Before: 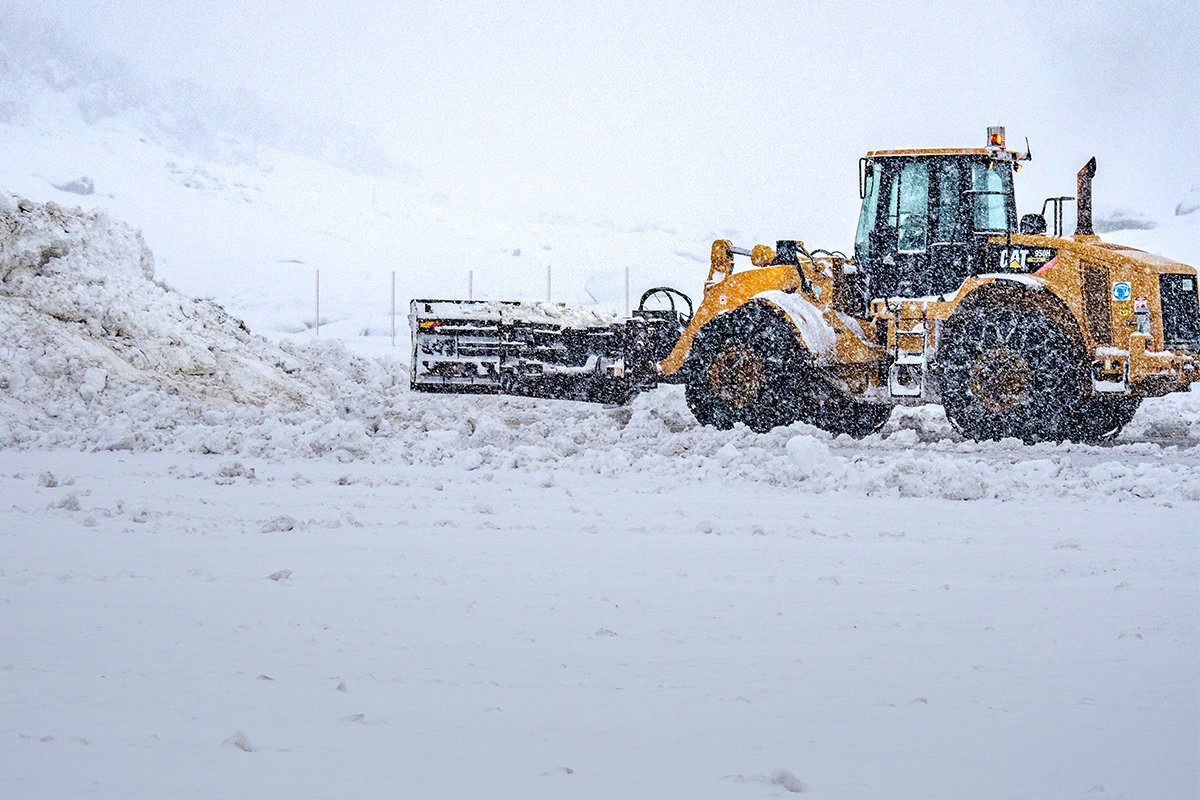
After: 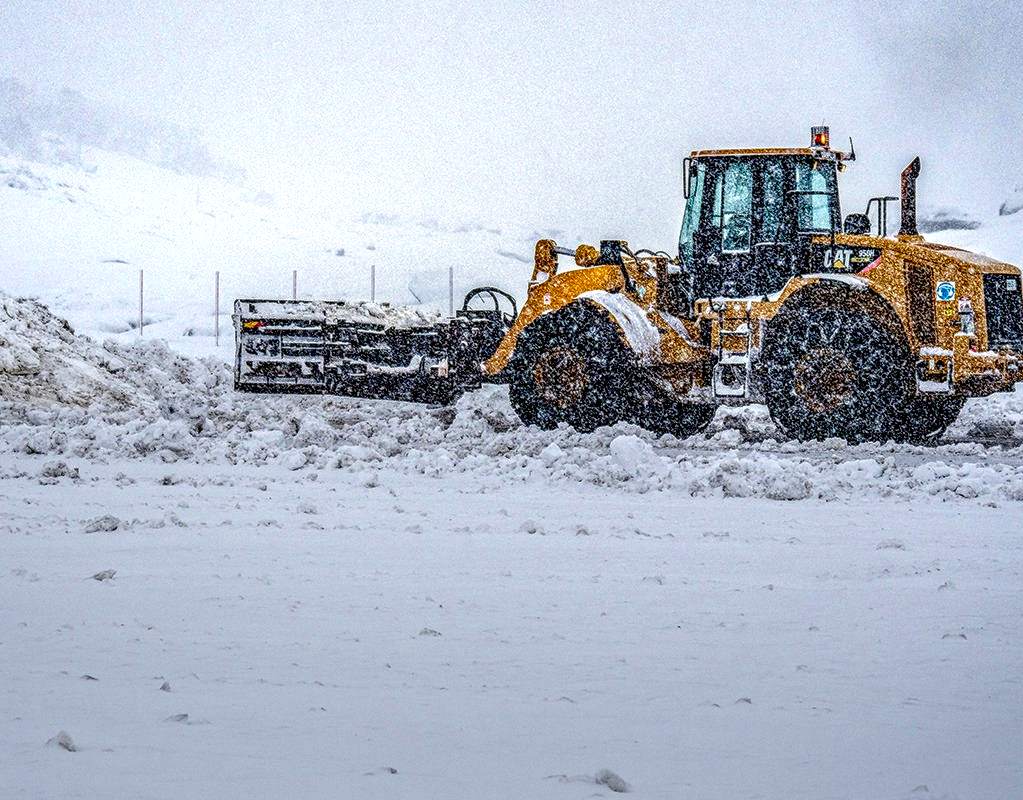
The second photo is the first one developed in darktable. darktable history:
crop and rotate: left 14.686%
contrast brightness saturation: contrast 0.066, brightness -0.138, saturation 0.115
local contrast: highlights 1%, shadows 3%, detail 182%
